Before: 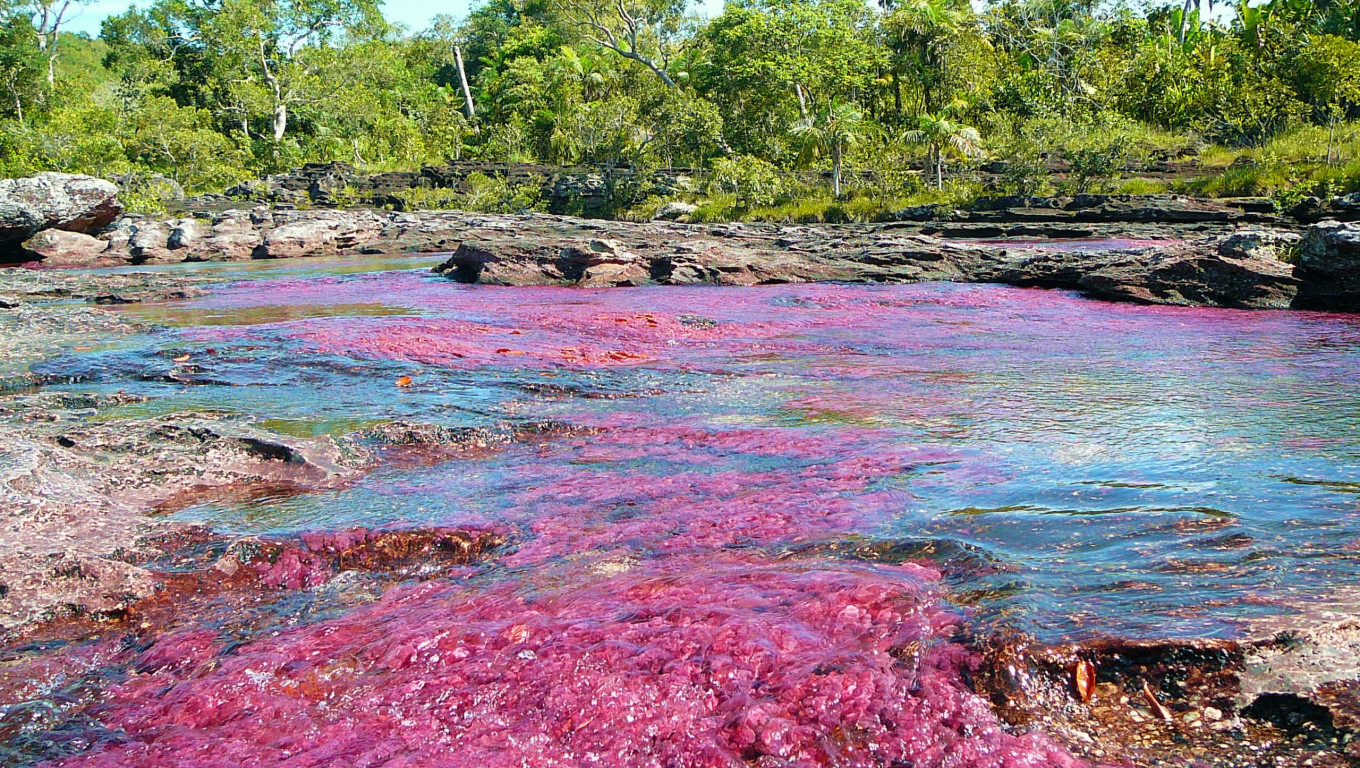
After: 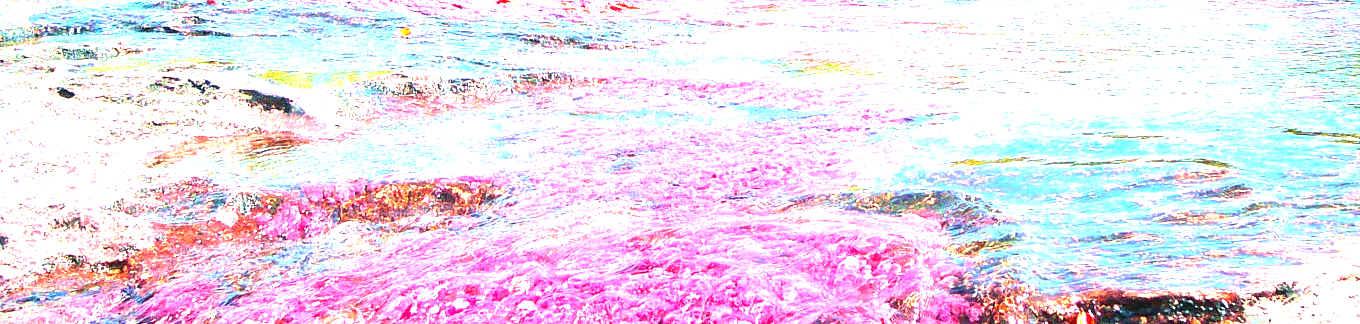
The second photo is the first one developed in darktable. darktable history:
crop: top 45.551%, bottom 12.262%
exposure: black level correction 0, exposure 2.327 EV, compensate exposure bias true, compensate highlight preservation false
color balance rgb: perceptual saturation grading › global saturation 10%, global vibrance 10%
